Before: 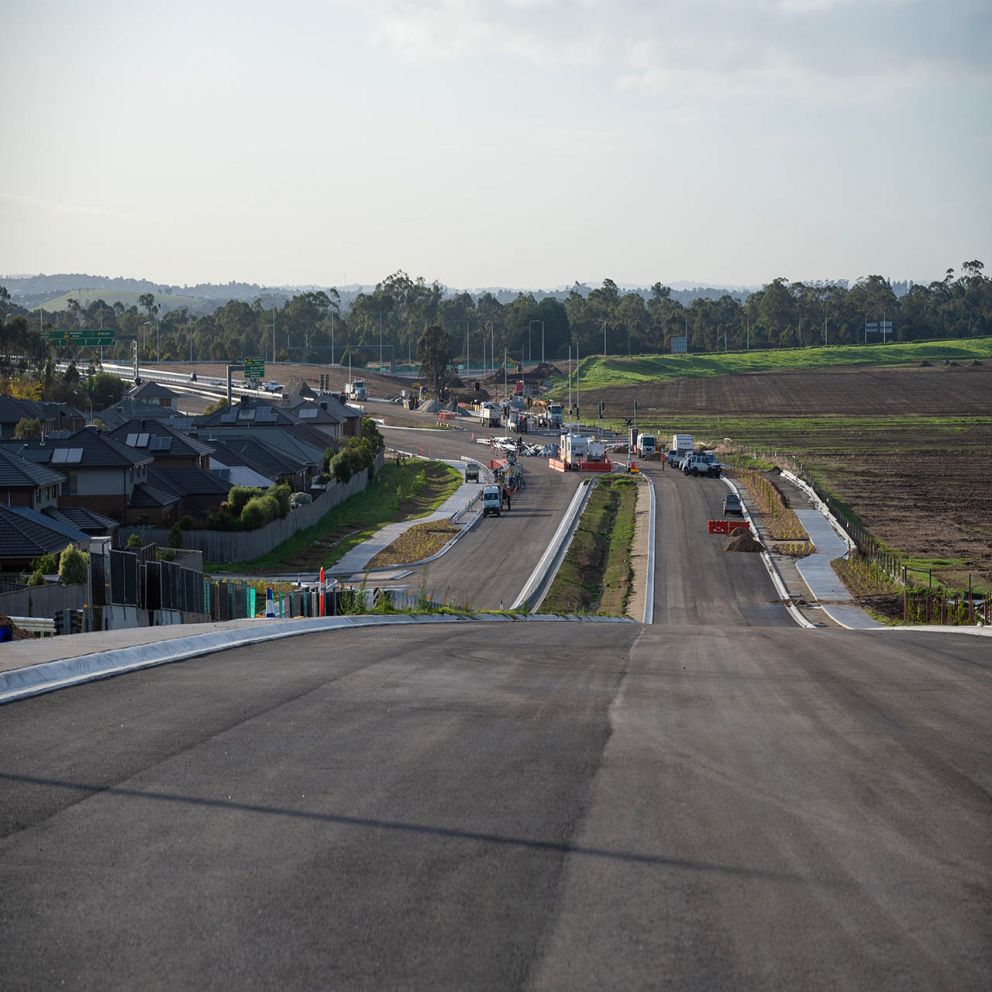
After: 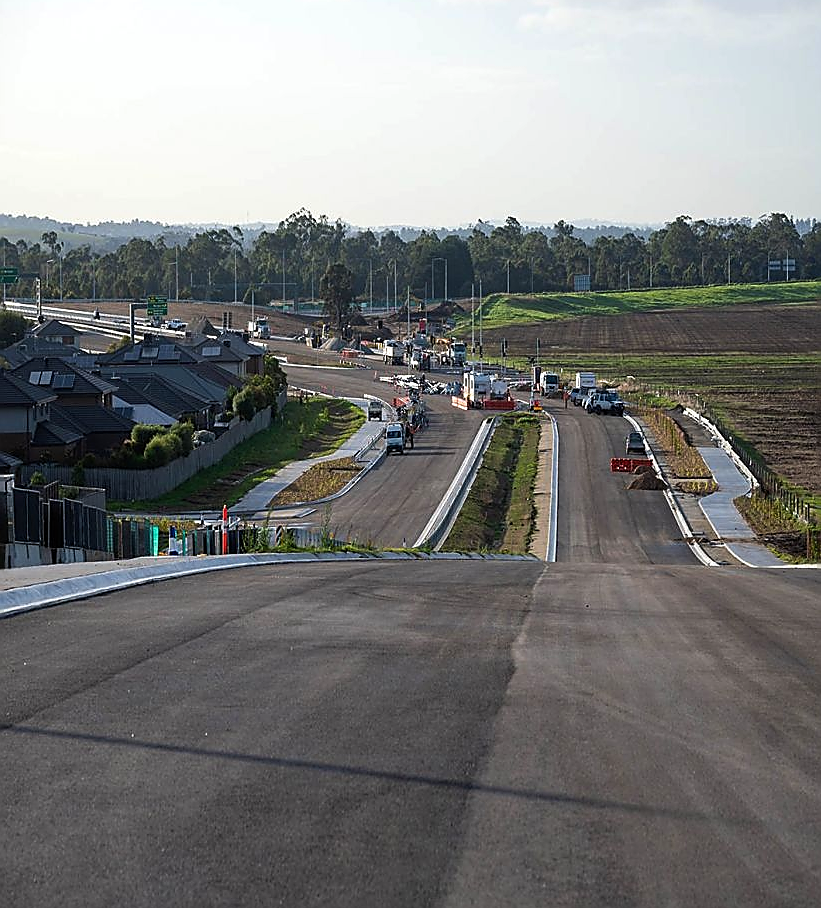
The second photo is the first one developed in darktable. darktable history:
sharpen: radius 1.4, amount 1.25, threshold 0.7
crop: left 9.807%, top 6.259%, right 7.334%, bottom 2.177%
color balance: contrast 10%
